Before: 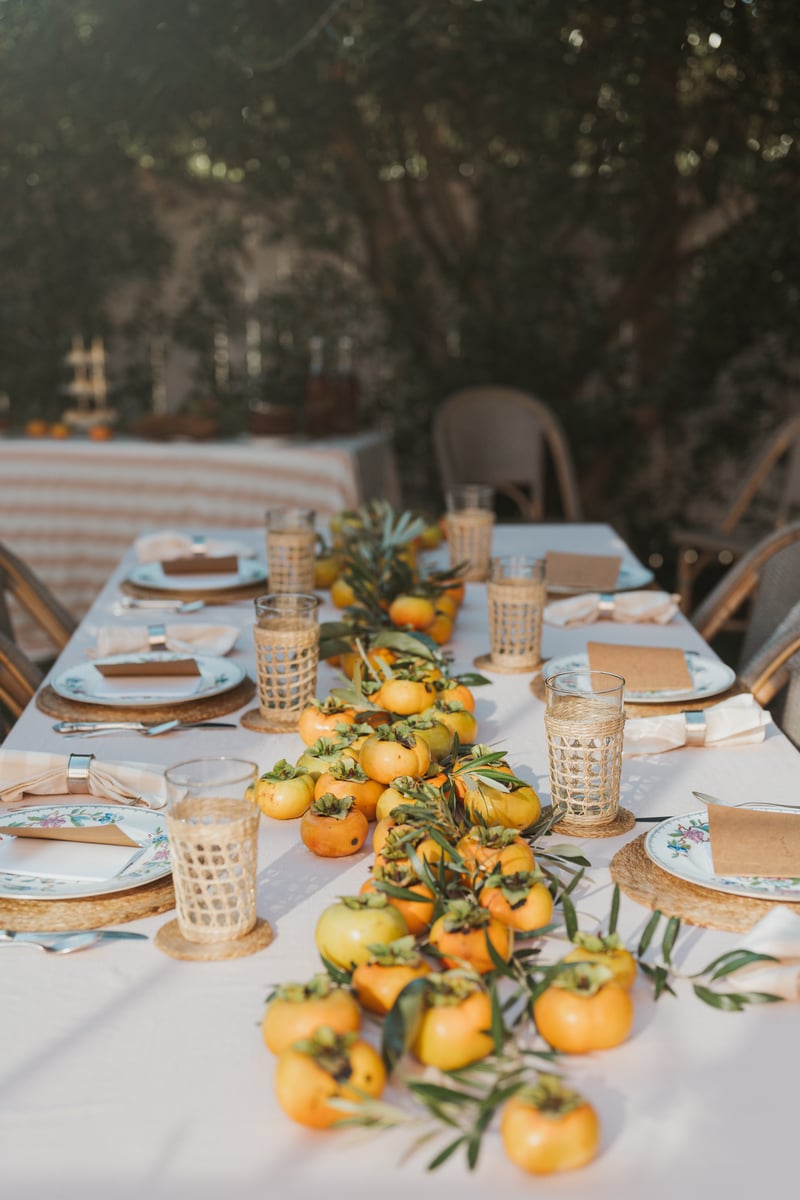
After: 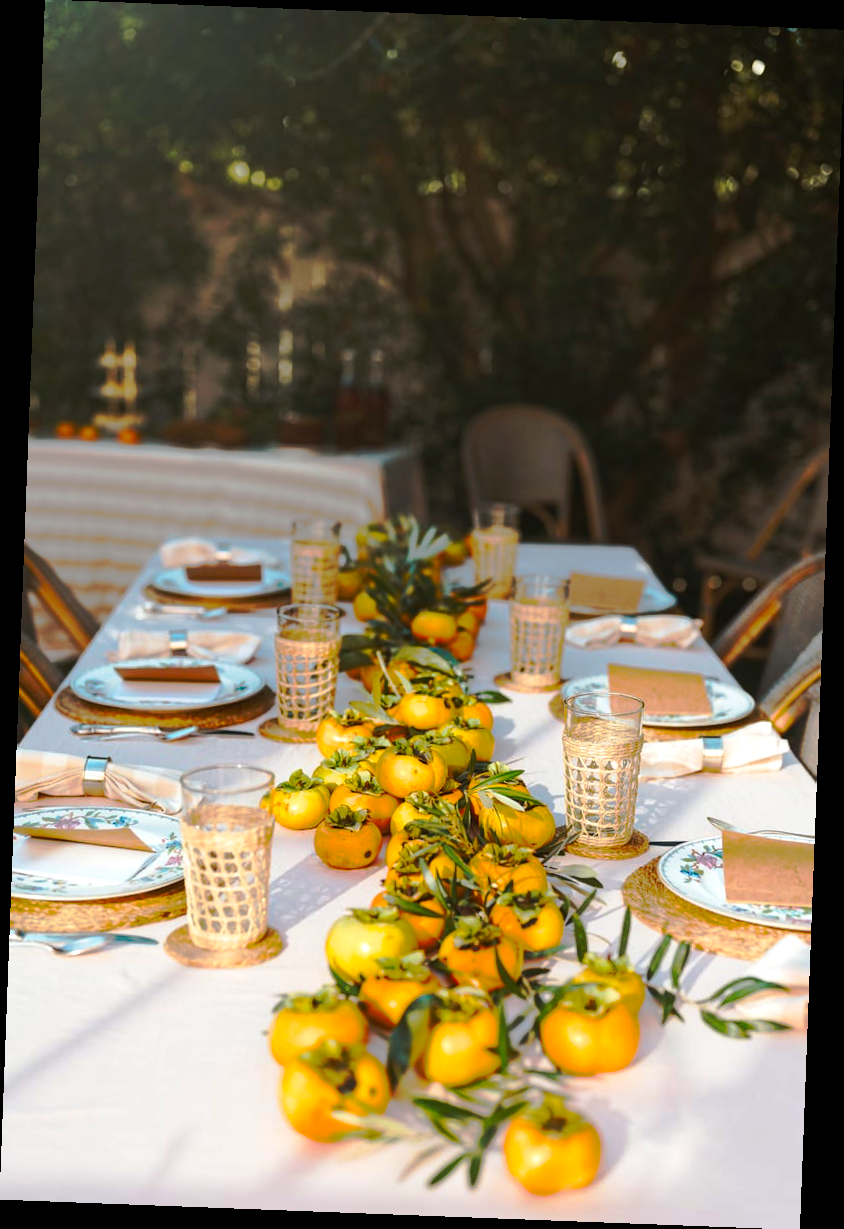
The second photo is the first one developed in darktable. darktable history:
tone curve: curves: ch0 [(0, 0) (0.003, 0.005) (0.011, 0.012) (0.025, 0.026) (0.044, 0.046) (0.069, 0.071) (0.1, 0.098) (0.136, 0.135) (0.177, 0.178) (0.224, 0.217) (0.277, 0.274) (0.335, 0.335) (0.399, 0.442) (0.468, 0.543) (0.543, 0.6) (0.623, 0.628) (0.709, 0.679) (0.801, 0.782) (0.898, 0.904) (1, 1)], preserve colors none
color balance rgb: linear chroma grading › global chroma 9%, perceptual saturation grading › global saturation 36%, perceptual brilliance grading › global brilliance 15%, perceptual brilliance grading › shadows -35%, global vibrance 15%
rotate and perspective: rotation 2.17°, automatic cropping off
